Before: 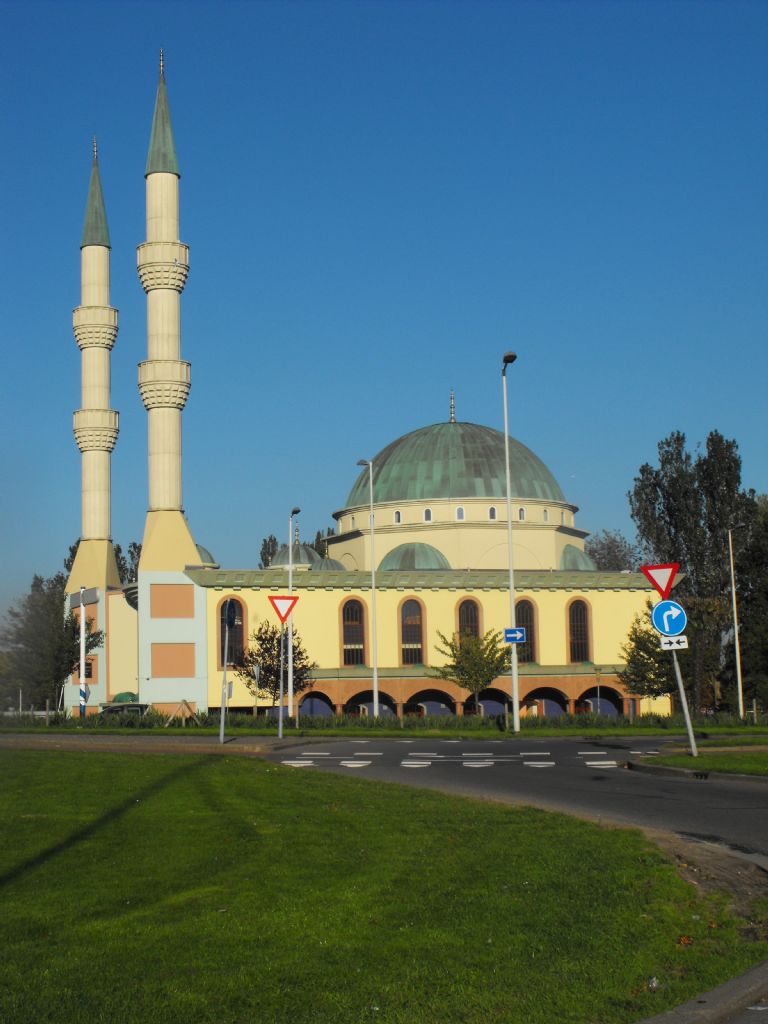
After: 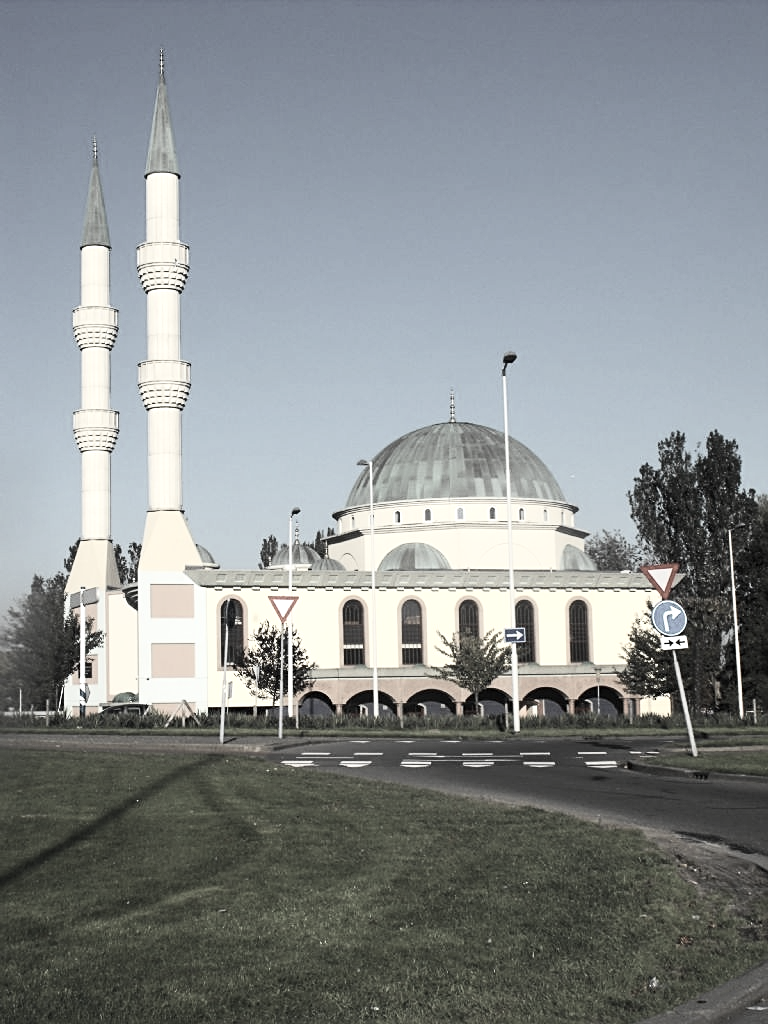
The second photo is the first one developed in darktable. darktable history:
sharpen: on, module defaults
color correction: highlights b* 0.007, saturation 0.202
exposure: exposure 0.606 EV, compensate exposure bias true, compensate highlight preservation false
contrast brightness saturation: contrast 0.237, brightness 0.089
